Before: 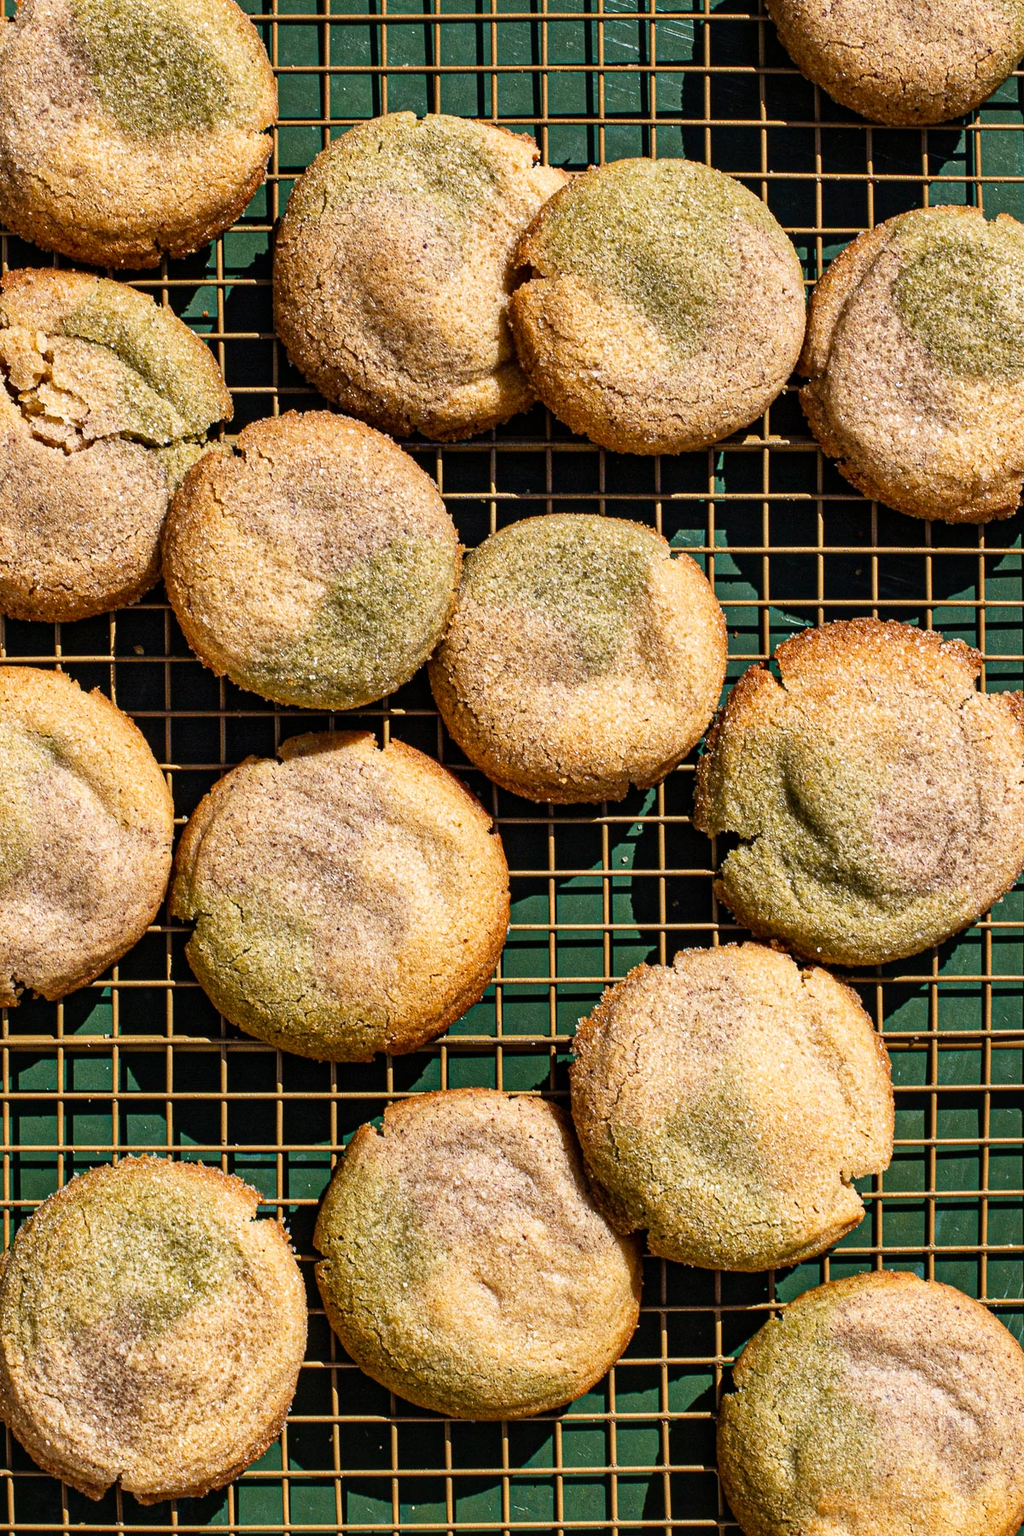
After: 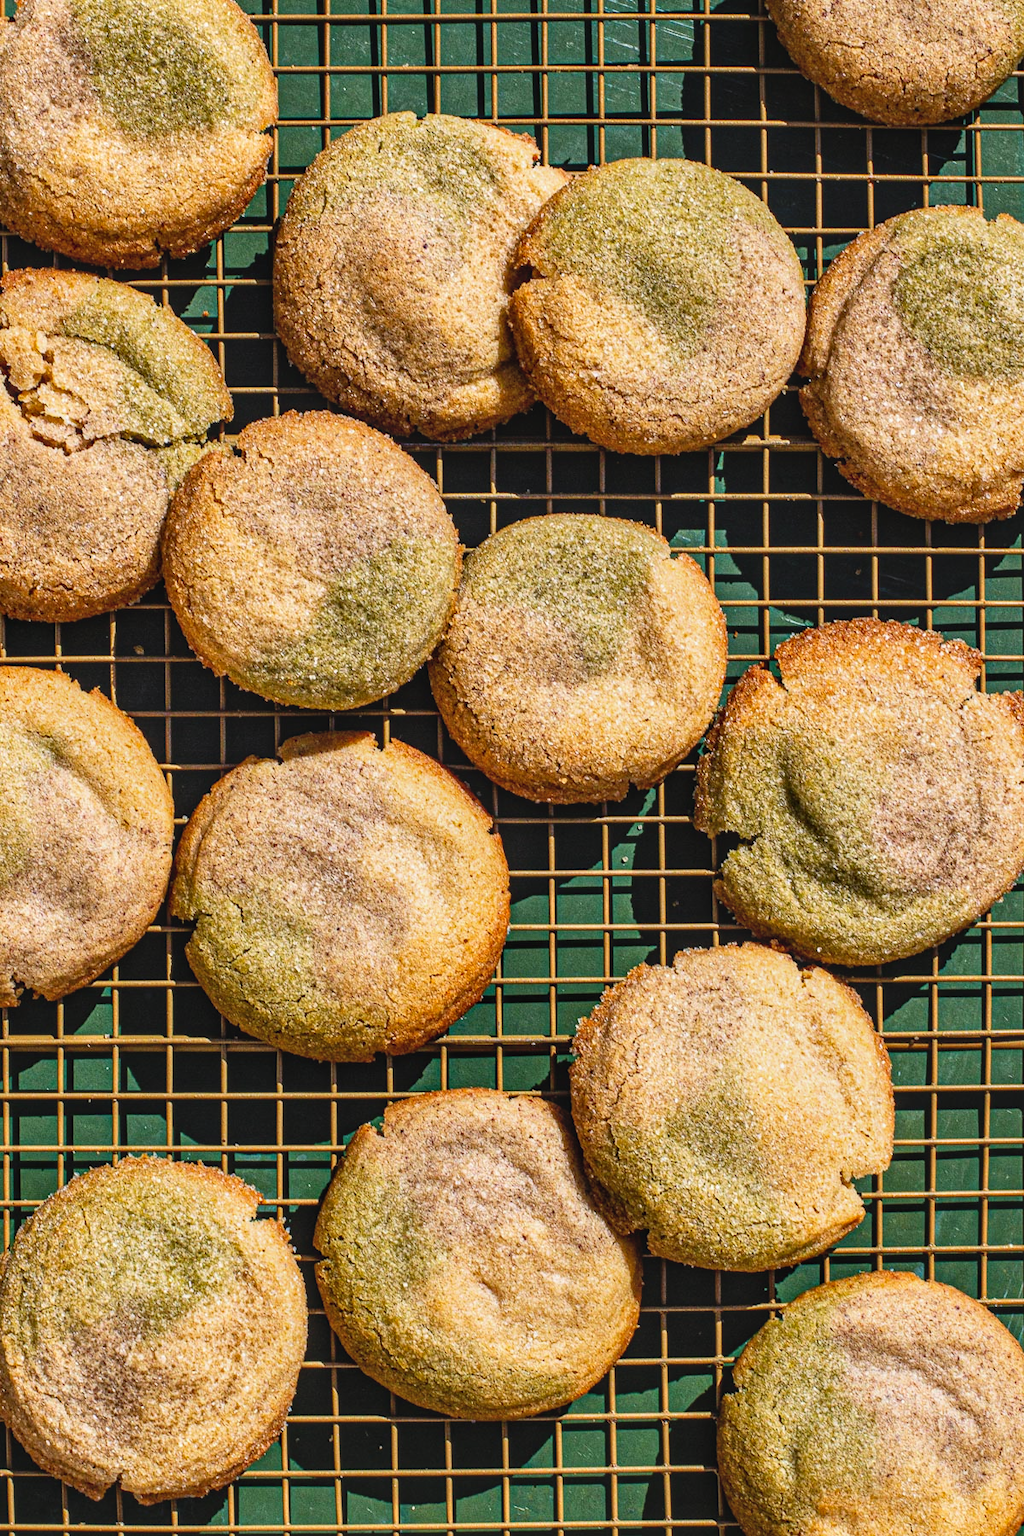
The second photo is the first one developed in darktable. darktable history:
local contrast: on, module defaults
shadows and highlights: shadows 2.25, highlights -19.07, soften with gaussian
contrast brightness saturation: contrast -0.097, brightness 0.046, saturation 0.081
